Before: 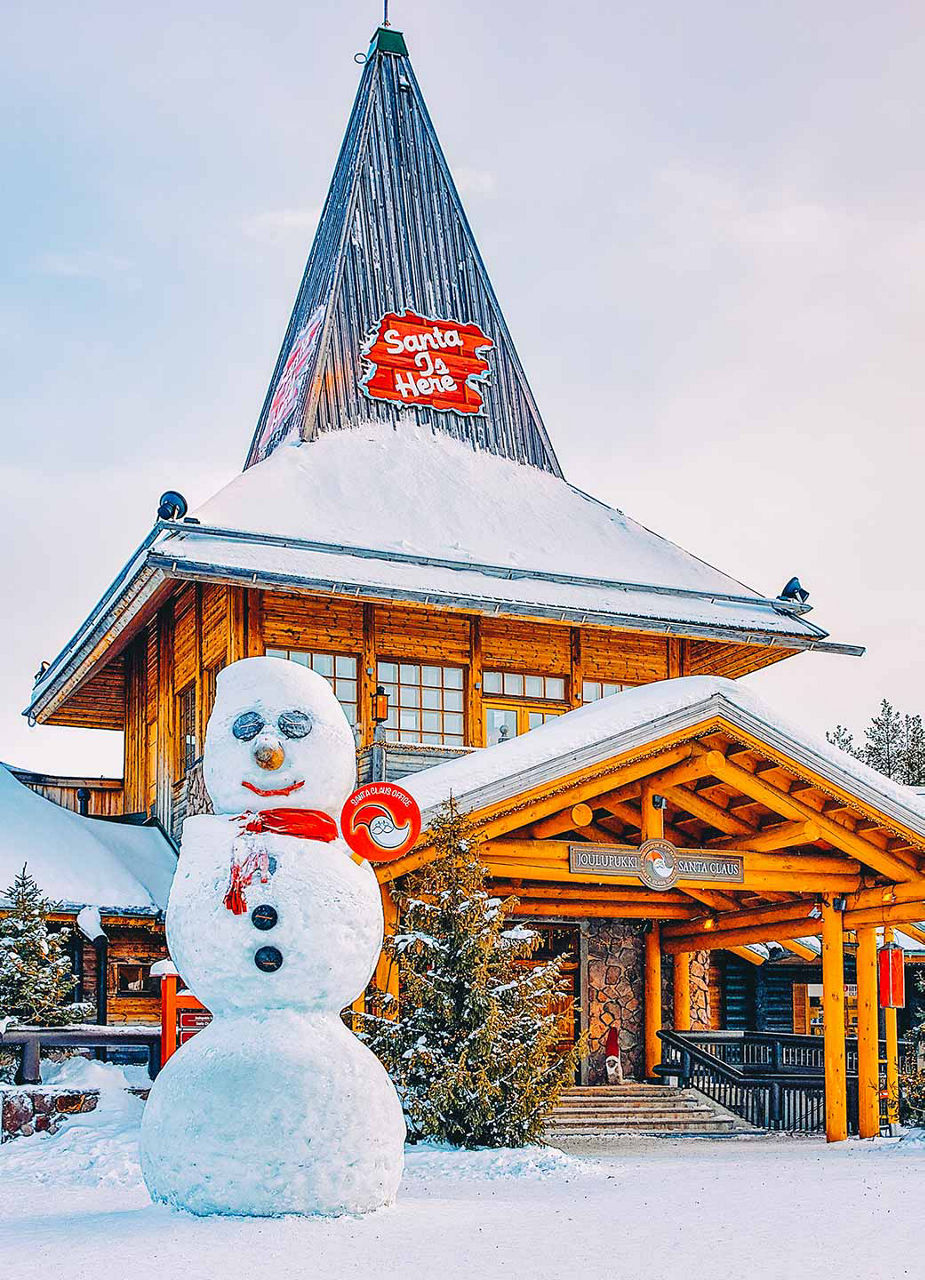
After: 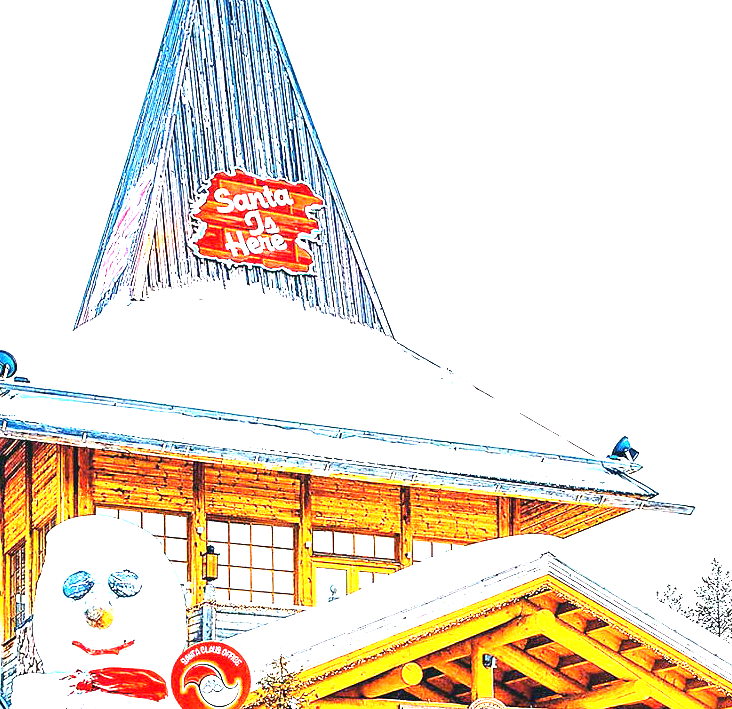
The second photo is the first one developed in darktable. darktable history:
tone equalizer: -8 EV -0.785 EV, -7 EV -0.702 EV, -6 EV -0.626 EV, -5 EV -0.365 EV, -3 EV 0.387 EV, -2 EV 0.6 EV, -1 EV 0.698 EV, +0 EV 0.75 EV, edges refinement/feathering 500, mask exposure compensation -1.57 EV, preserve details no
crop: left 18.408%, top 11.083%, right 2.373%, bottom 33.514%
exposure: black level correction 0, exposure 1.486 EV, compensate highlight preservation false
